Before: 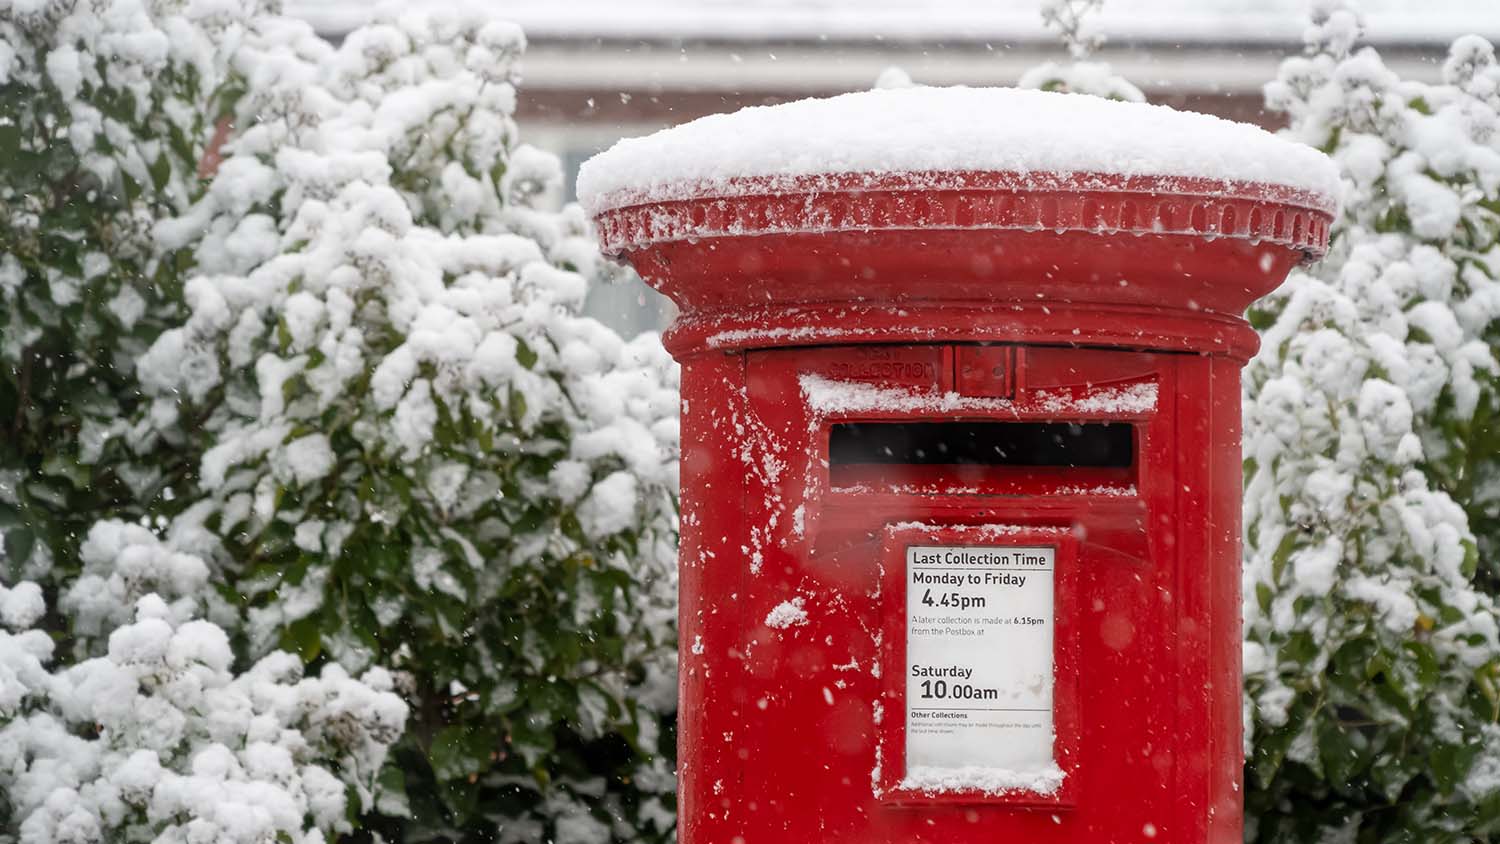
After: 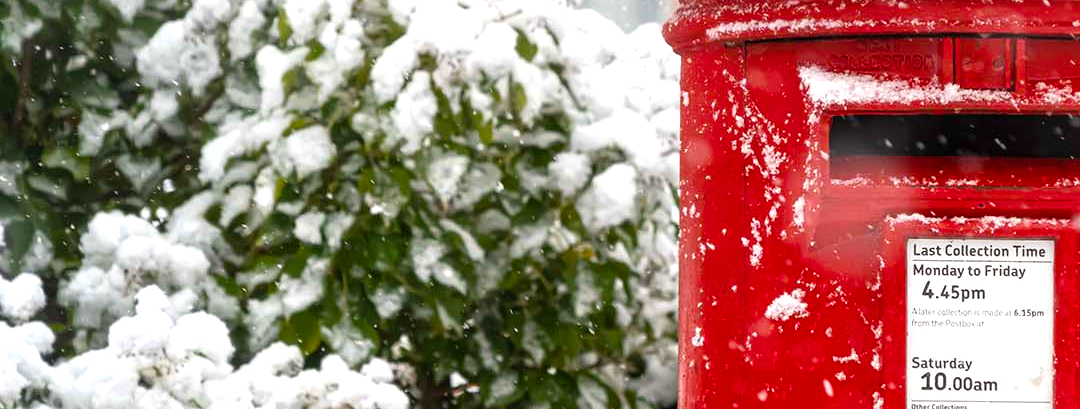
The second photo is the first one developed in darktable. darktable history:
exposure: black level correction 0, exposure 0.7 EV, compensate exposure bias true, compensate highlight preservation false
color balance rgb: perceptual saturation grading › global saturation 20%, global vibrance 20%
crop: top 36.498%, right 27.964%, bottom 14.995%
